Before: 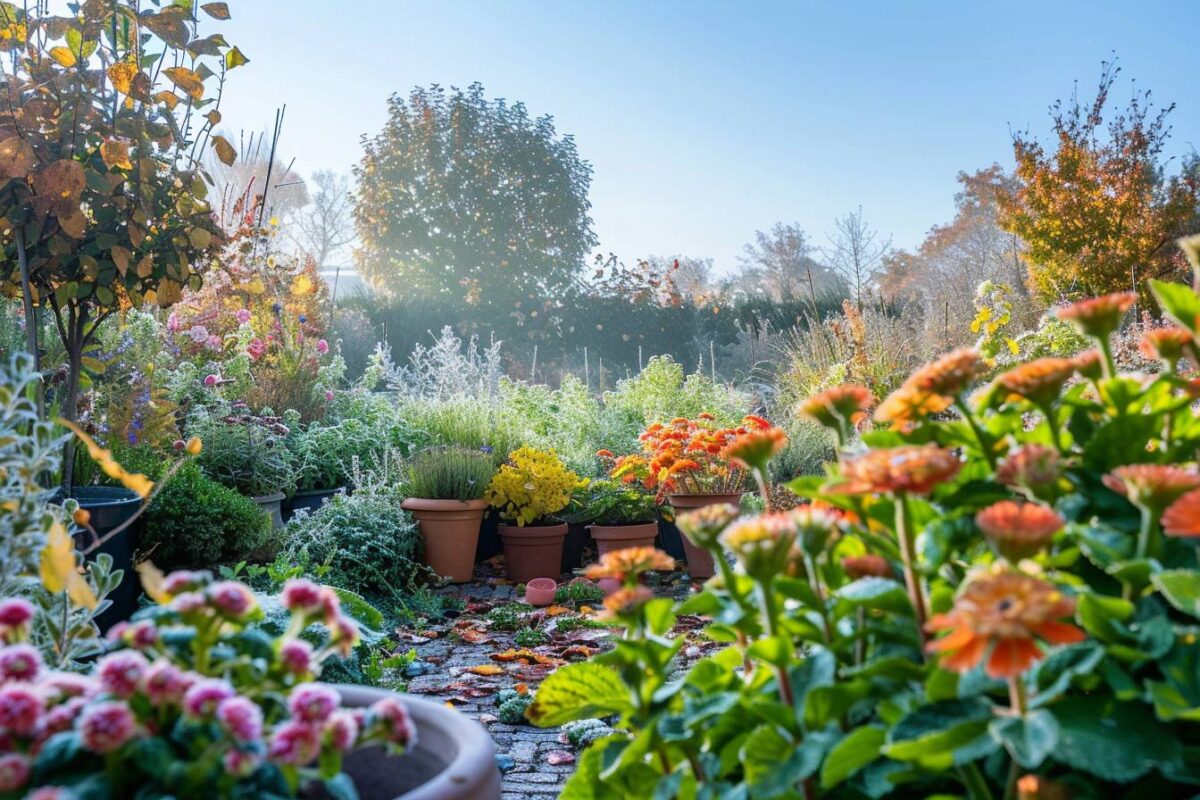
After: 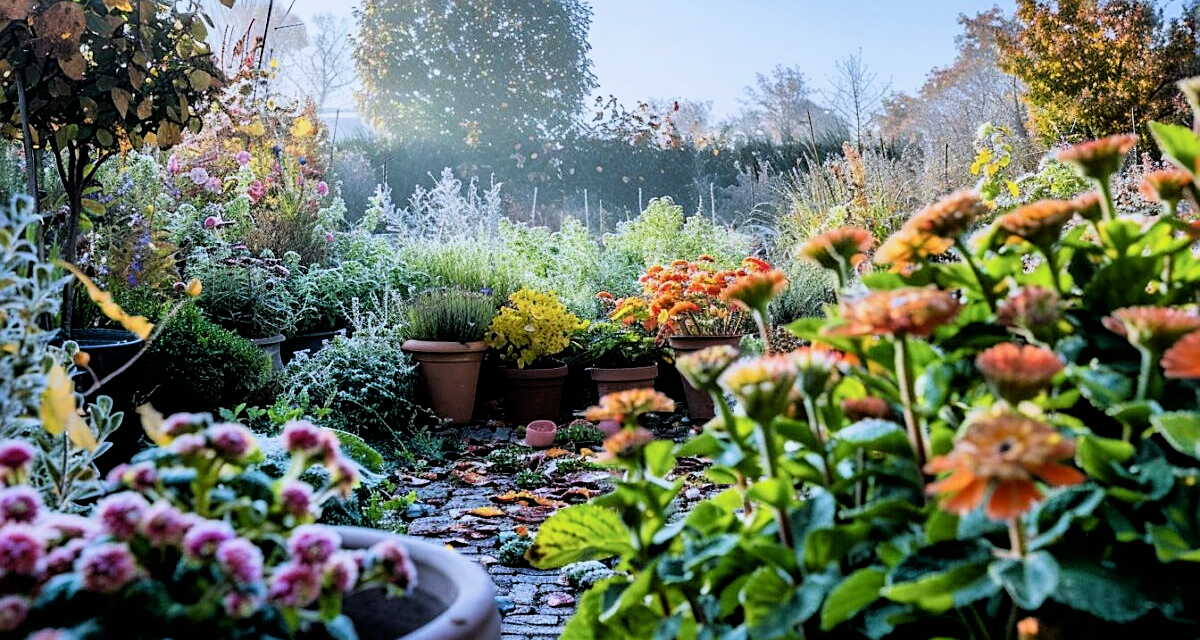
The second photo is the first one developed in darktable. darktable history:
filmic rgb: black relative exposure -4 EV, white relative exposure 3 EV, hardness 3.02, contrast 1.4
white balance: red 0.954, blue 1.079
crop and rotate: top 19.998%
sharpen: on, module defaults
